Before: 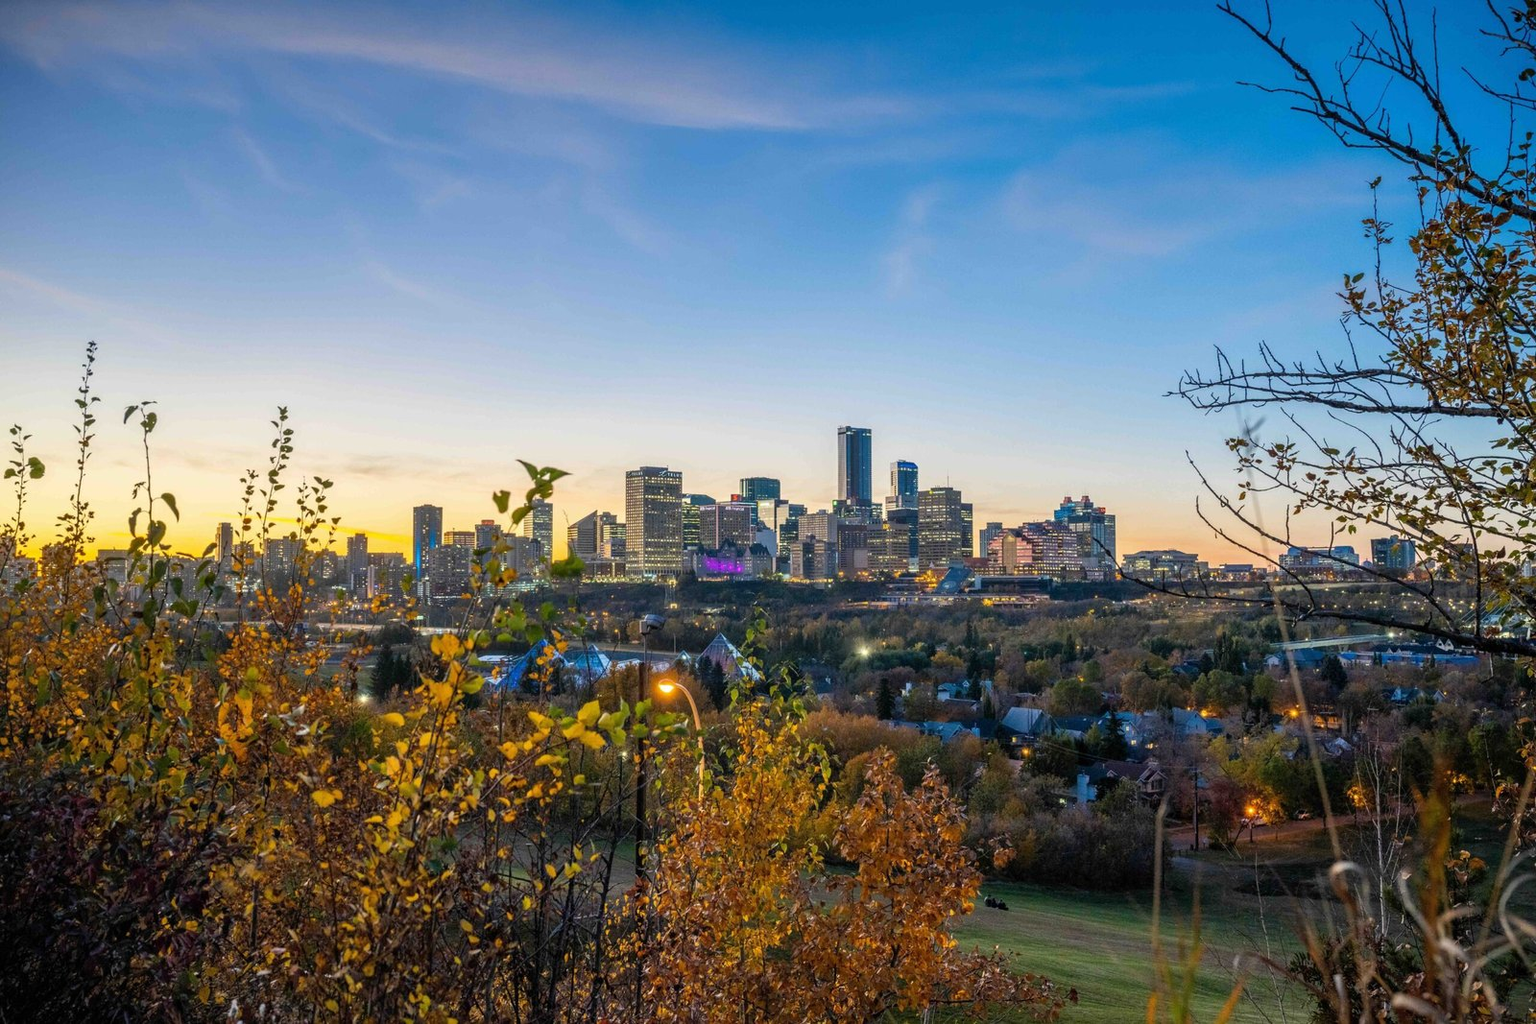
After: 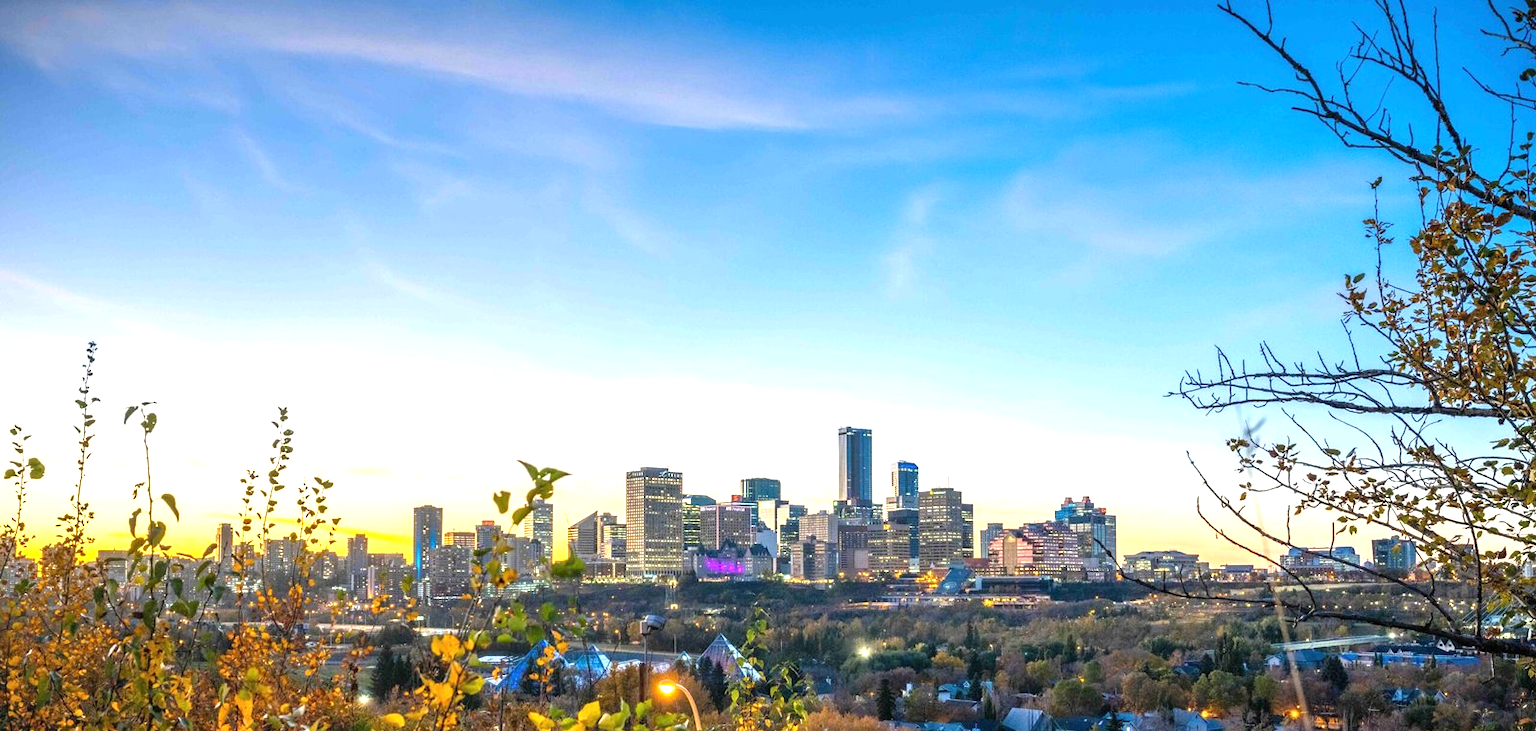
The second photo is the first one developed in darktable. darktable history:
exposure: black level correction 0, exposure 0.95 EV, compensate exposure bias true, compensate highlight preservation false
crop: bottom 28.576%
